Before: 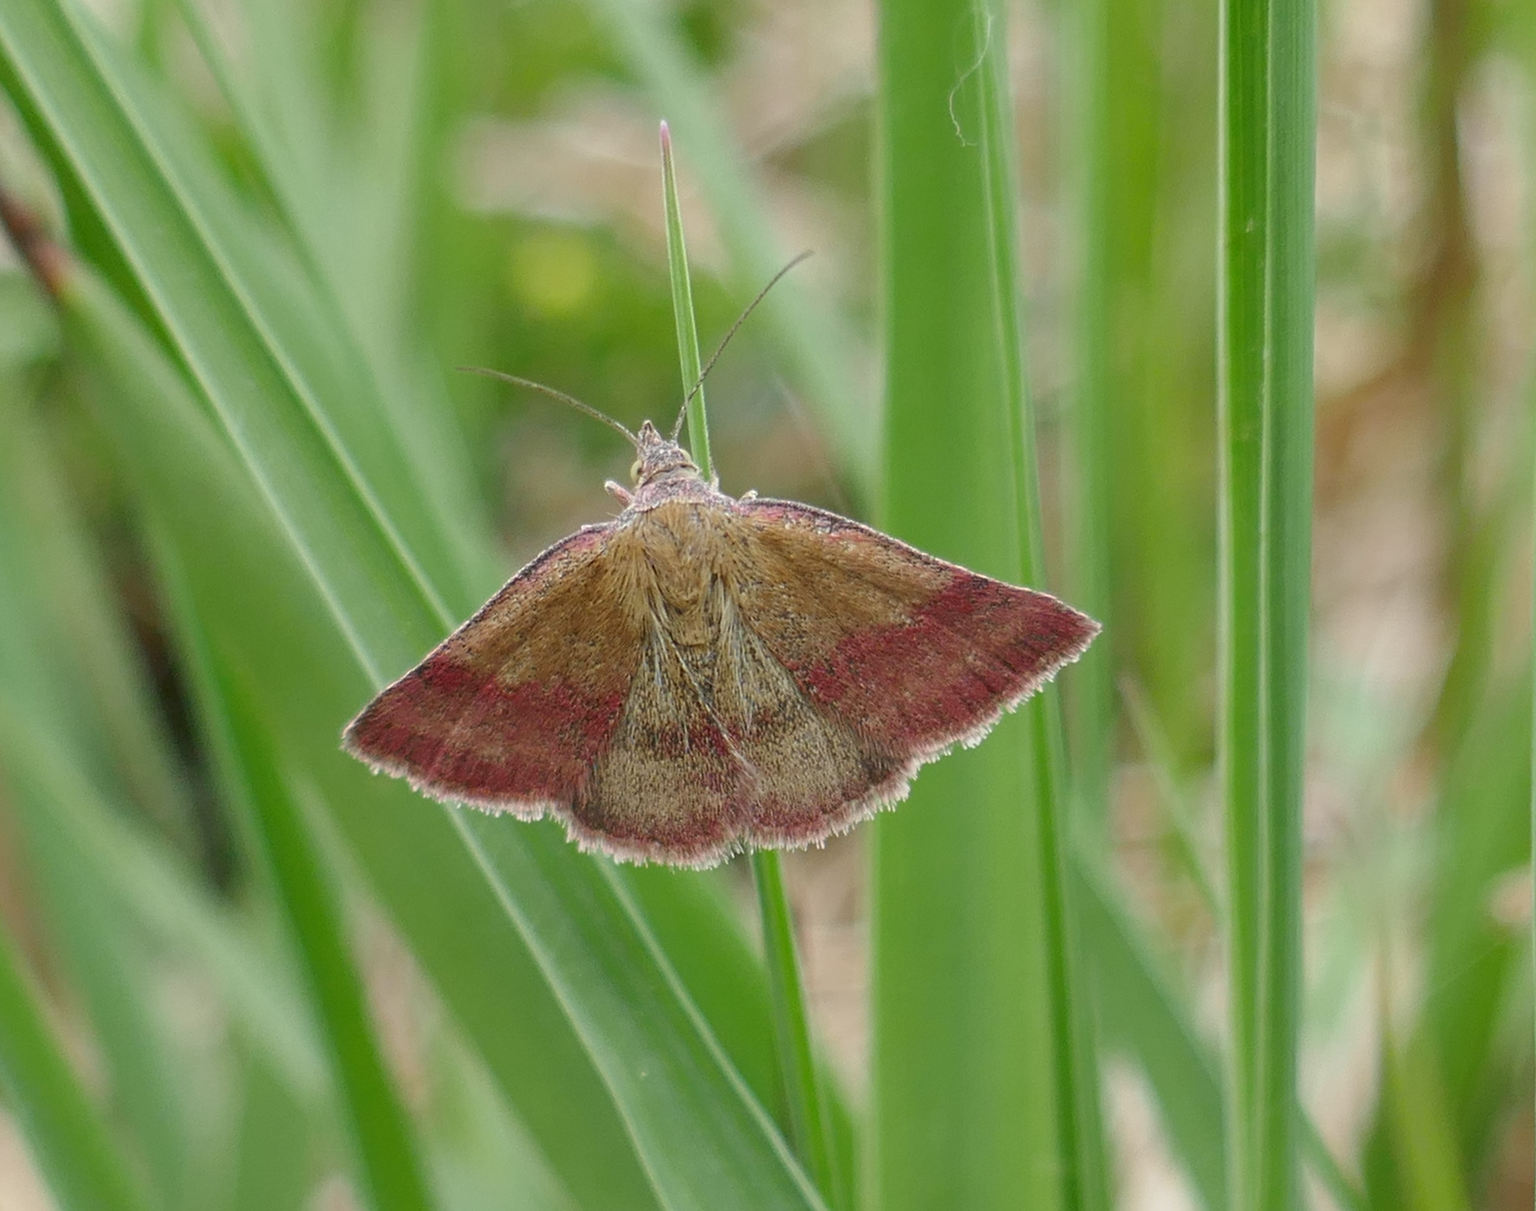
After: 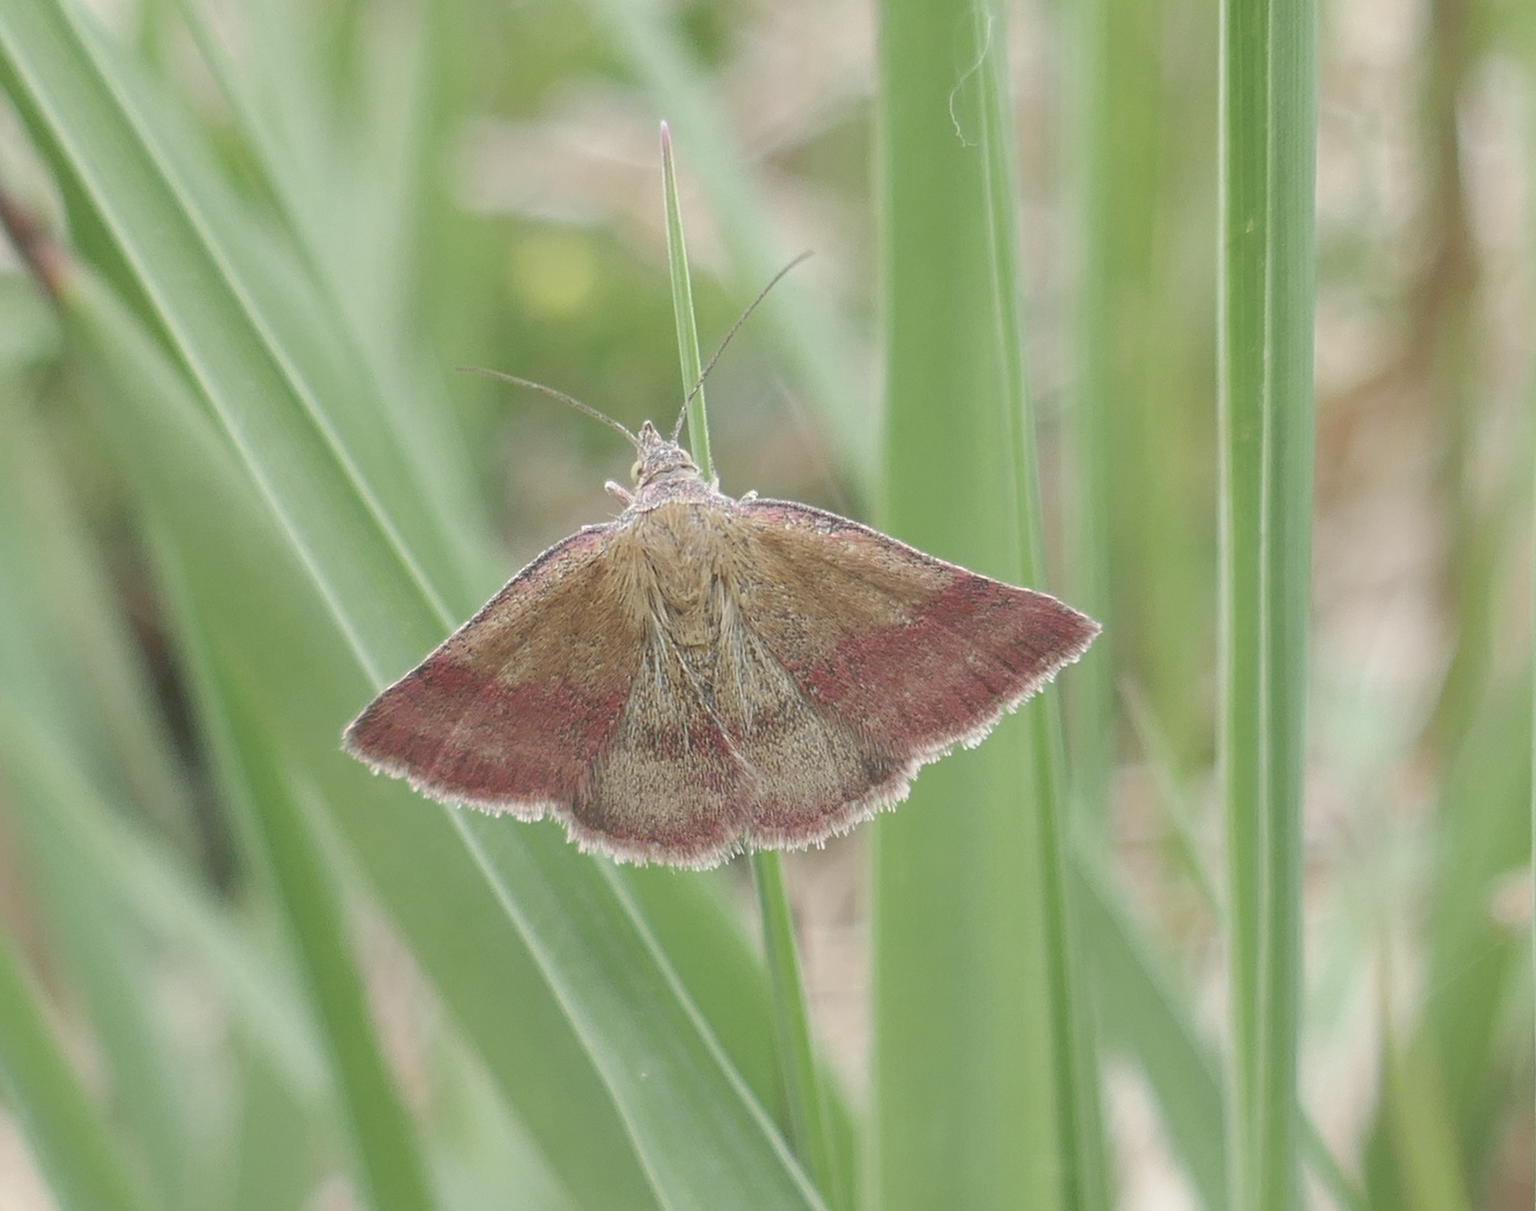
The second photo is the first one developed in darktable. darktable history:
exposure: black level correction 0, exposure 0.7 EV, compensate exposure bias true, compensate highlight preservation false
contrast brightness saturation: contrast -0.26, saturation -0.43
